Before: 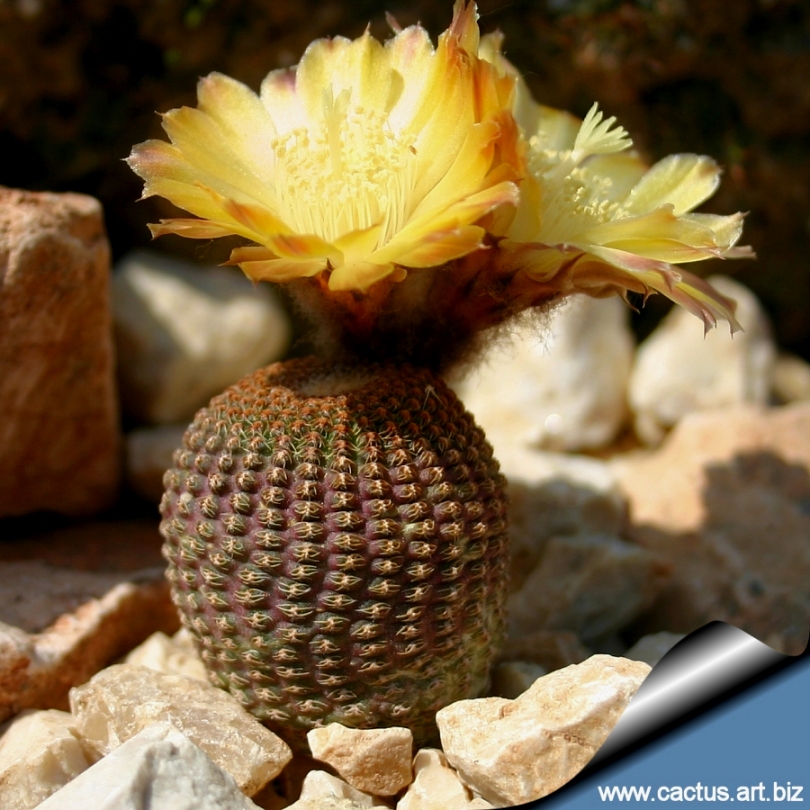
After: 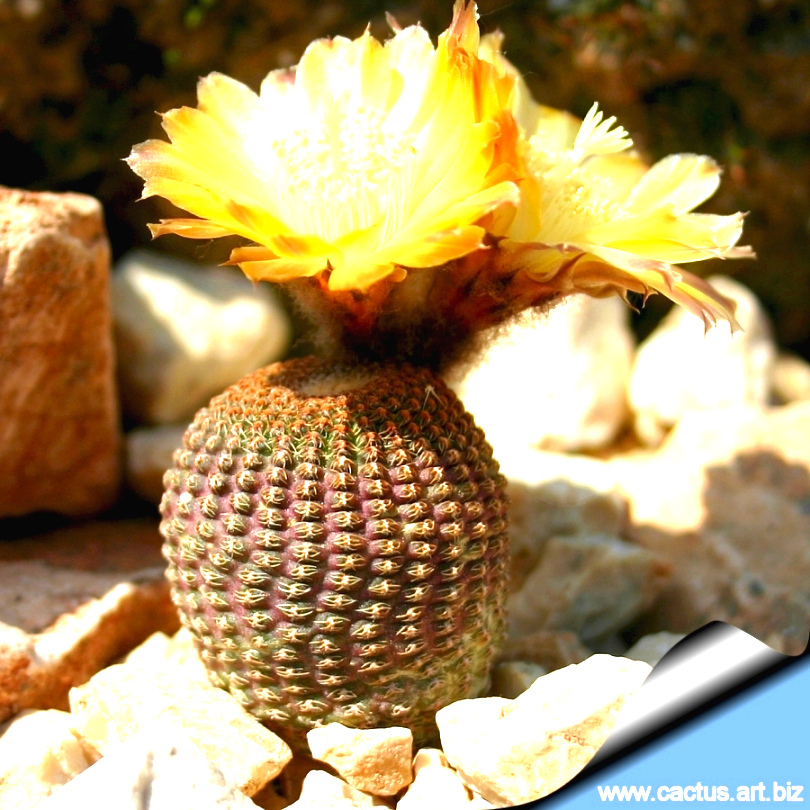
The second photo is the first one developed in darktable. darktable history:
contrast brightness saturation: contrast -0.02, brightness -0.01, saturation 0.03
exposure: black level correction 0, exposure 1.6 EV, compensate exposure bias true, compensate highlight preservation false
